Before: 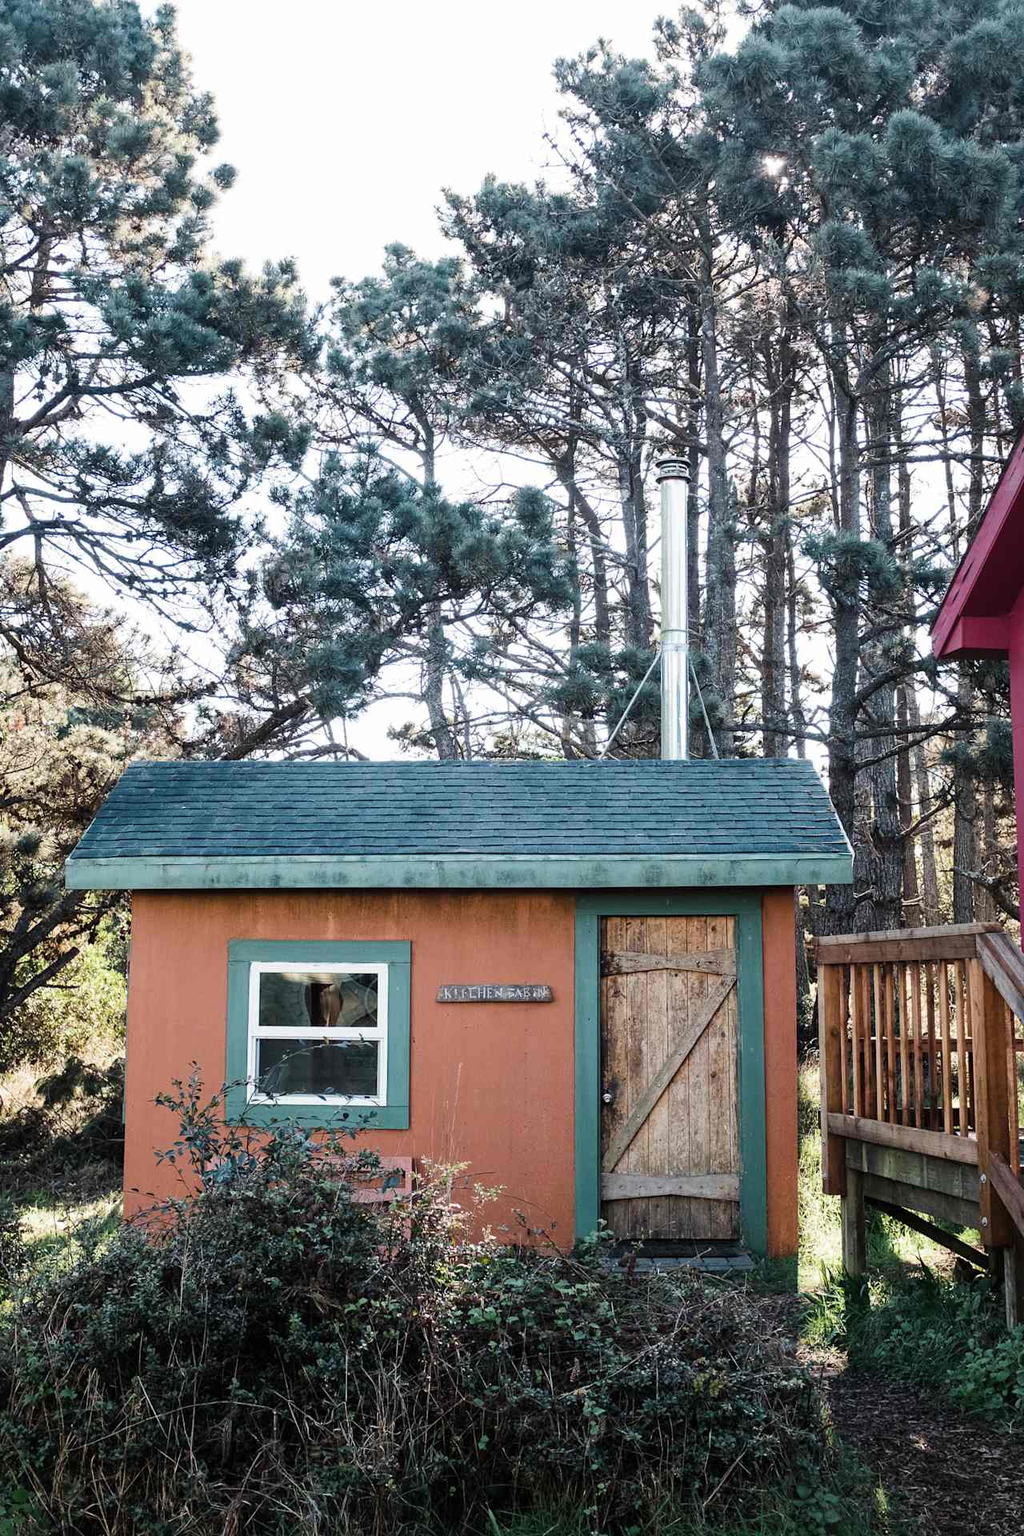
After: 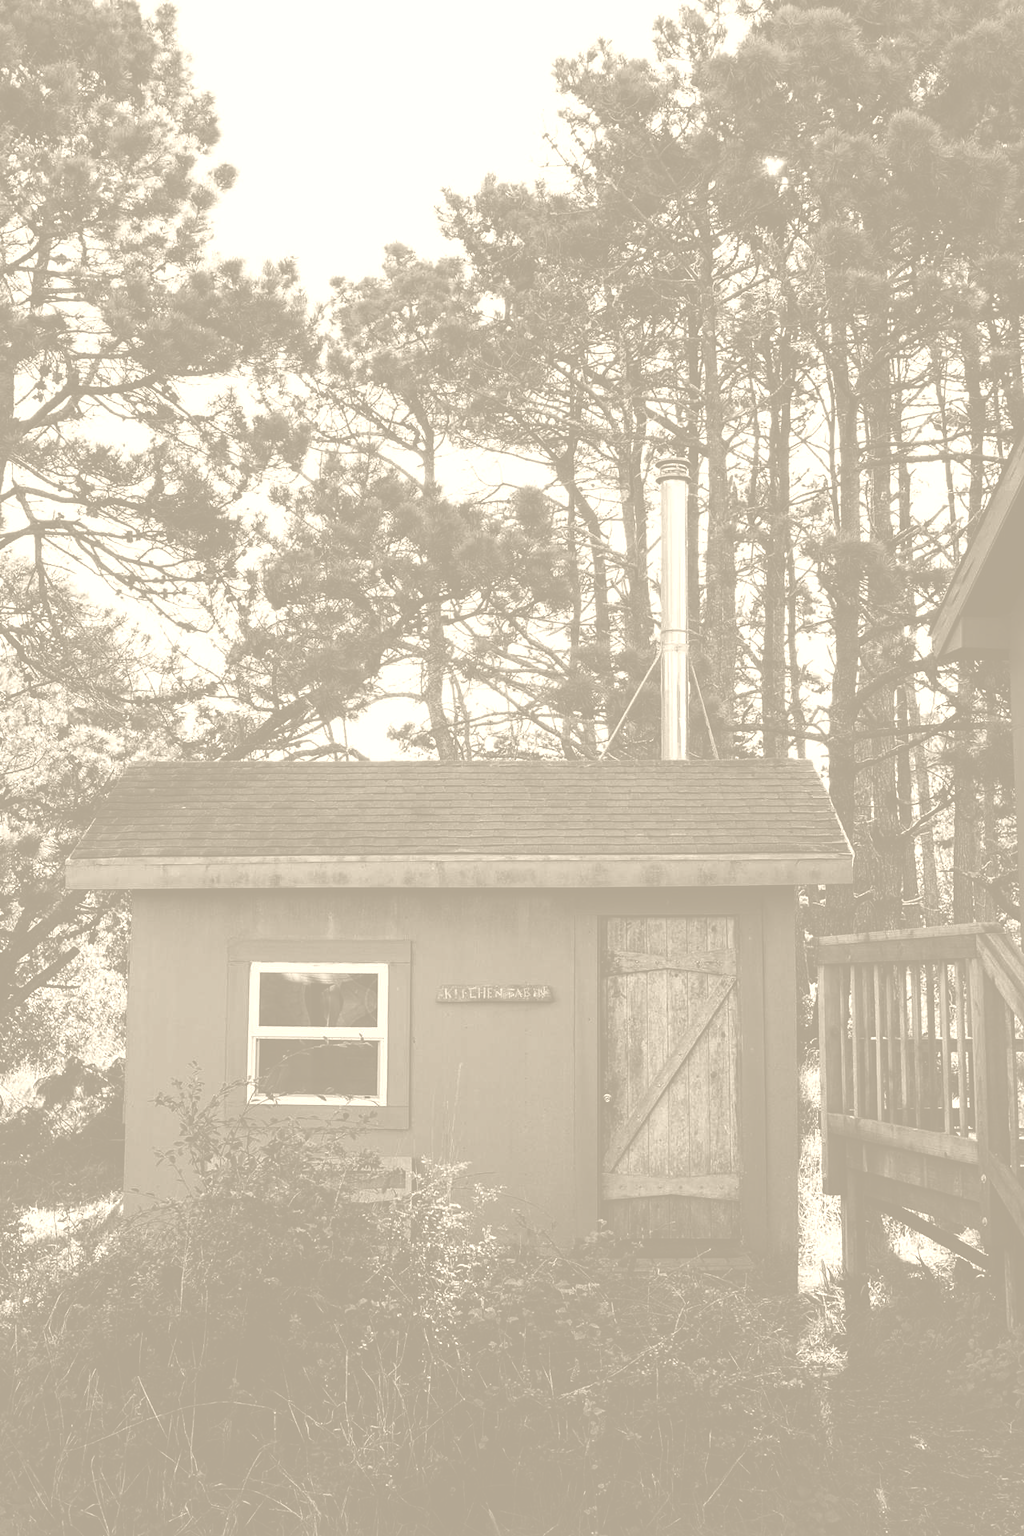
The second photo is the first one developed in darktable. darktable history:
colorize: hue 36°, saturation 71%, lightness 80.79%
exposure: black level correction -0.015, exposure -0.5 EV, compensate highlight preservation false
contrast brightness saturation: contrast 0.09, brightness -0.59, saturation 0.17
color zones: curves: ch0 [(0.002, 0.593) (0.143, 0.417) (0.285, 0.541) (0.455, 0.289) (0.608, 0.327) (0.727, 0.283) (0.869, 0.571) (1, 0.603)]; ch1 [(0, 0) (0.143, 0) (0.286, 0) (0.429, 0) (0.571, 0) (0.714, 0) (0.857, 0)]
